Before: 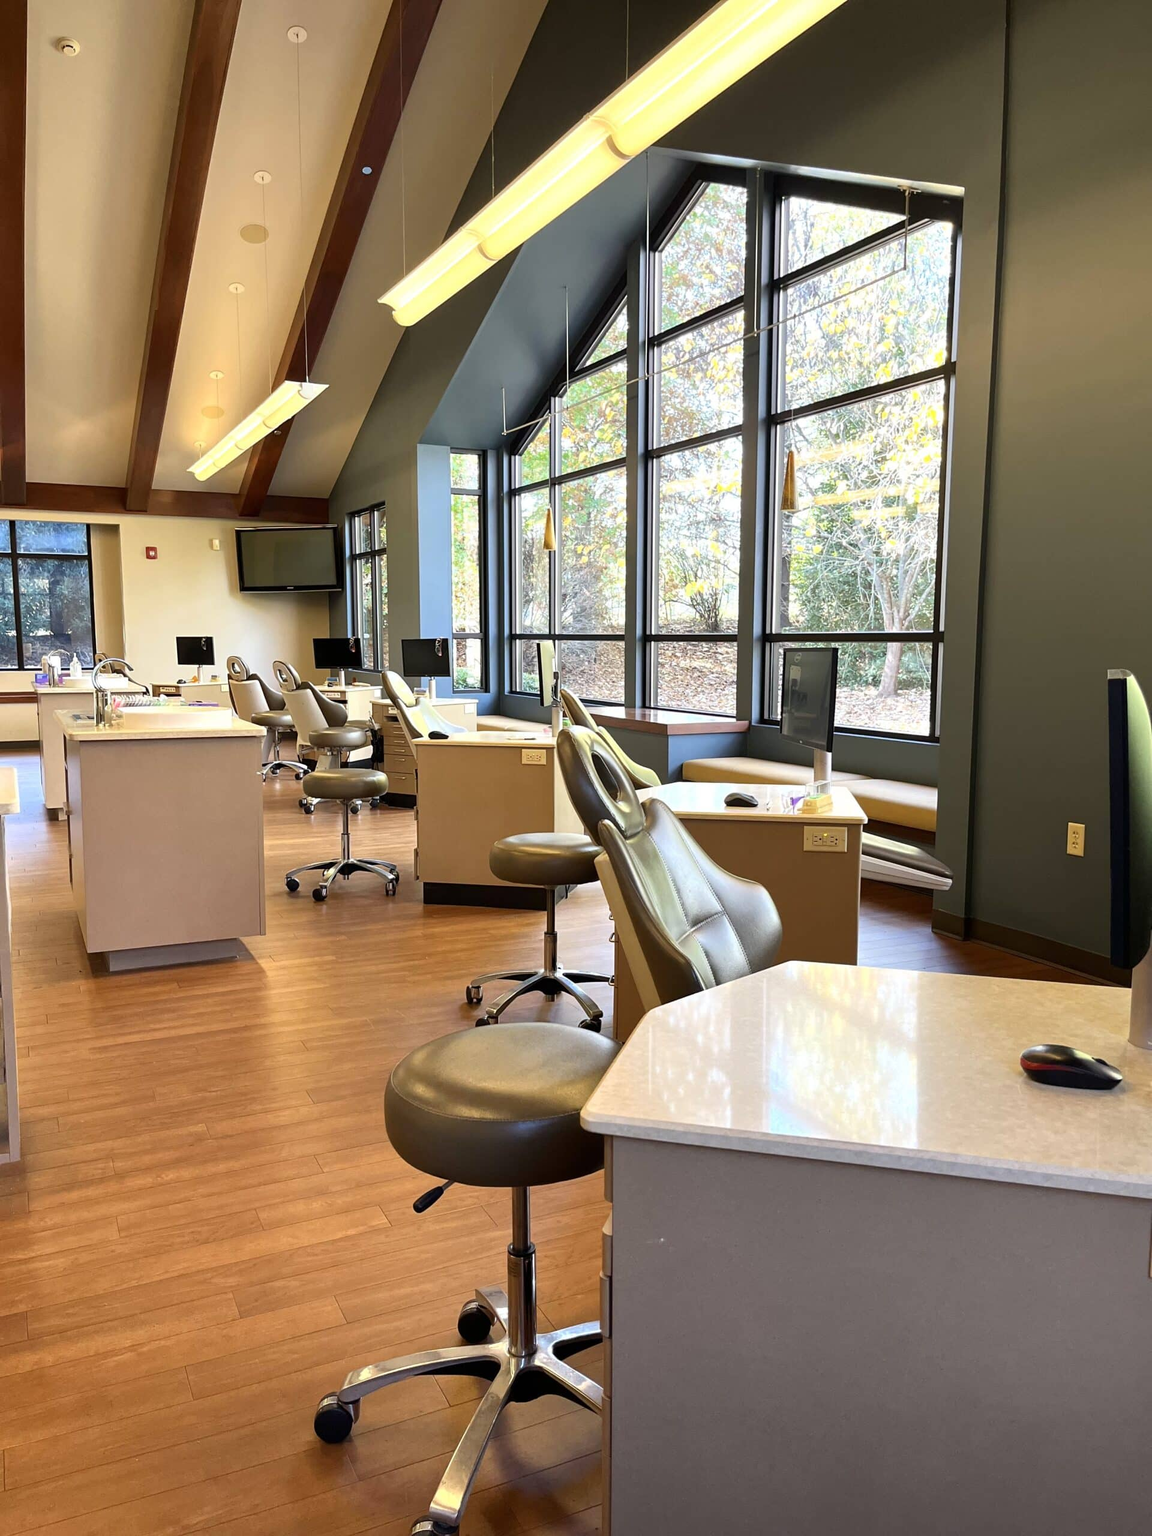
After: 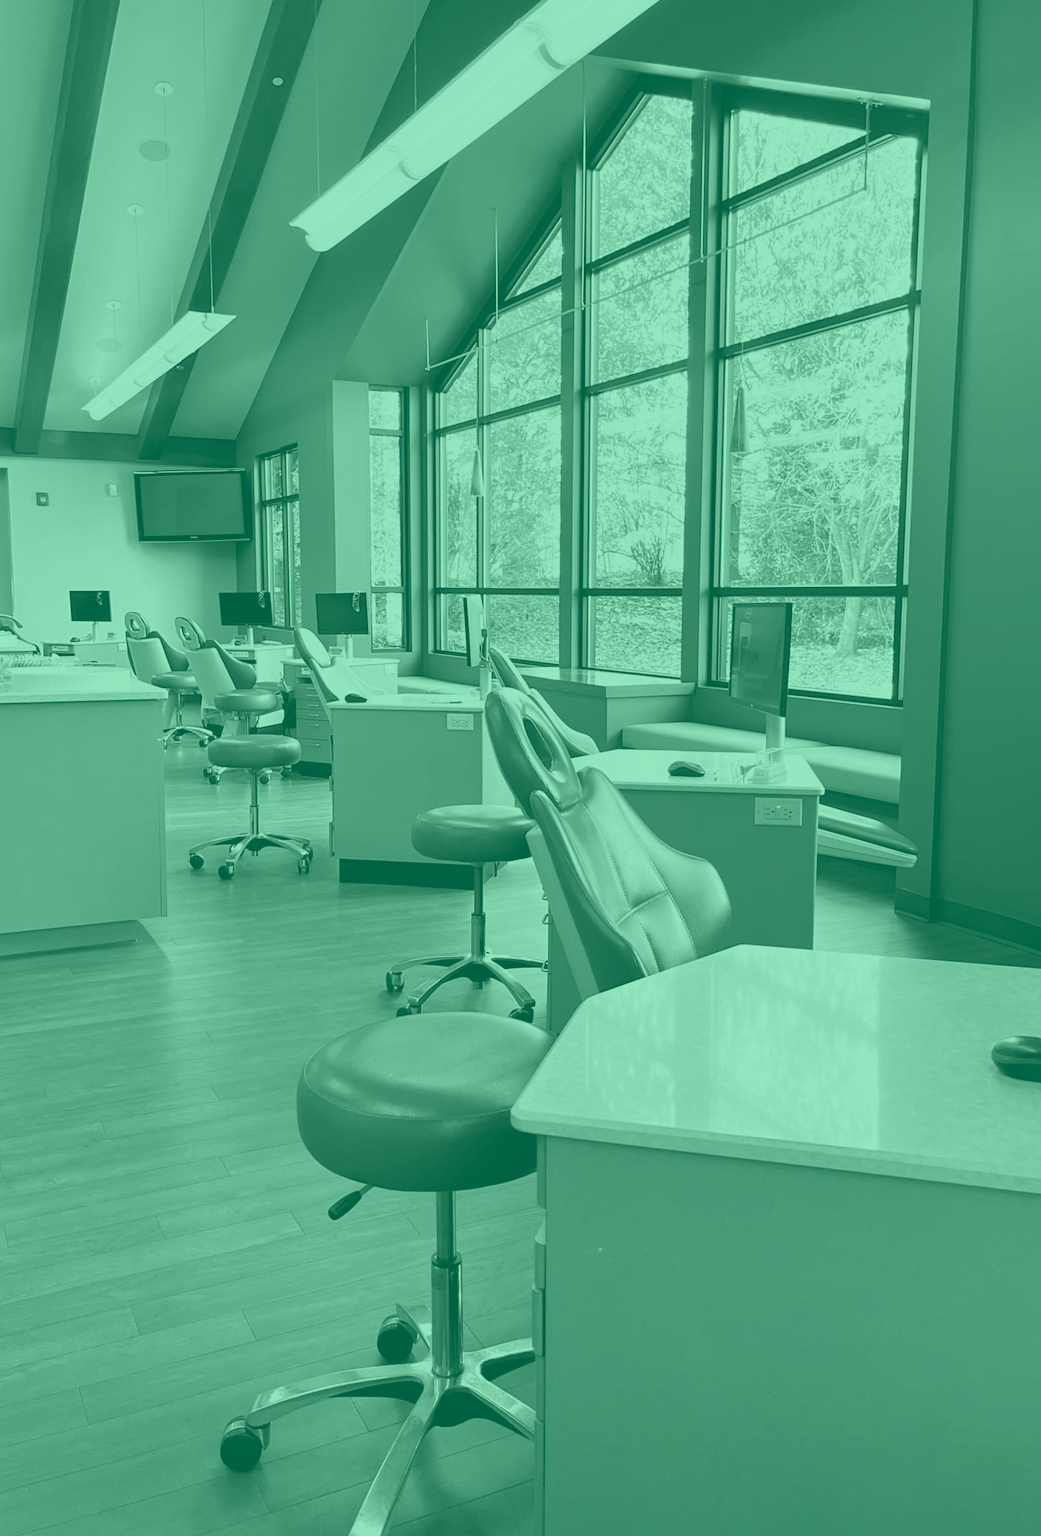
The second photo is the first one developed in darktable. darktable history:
white balance: red 1.004, blue 1.096
crop: left 9.807%, top 6.259%, right 7.334%, bottom 2.177%
colorize: hue 147.6°, saturation 65%, lightness 21.64%
